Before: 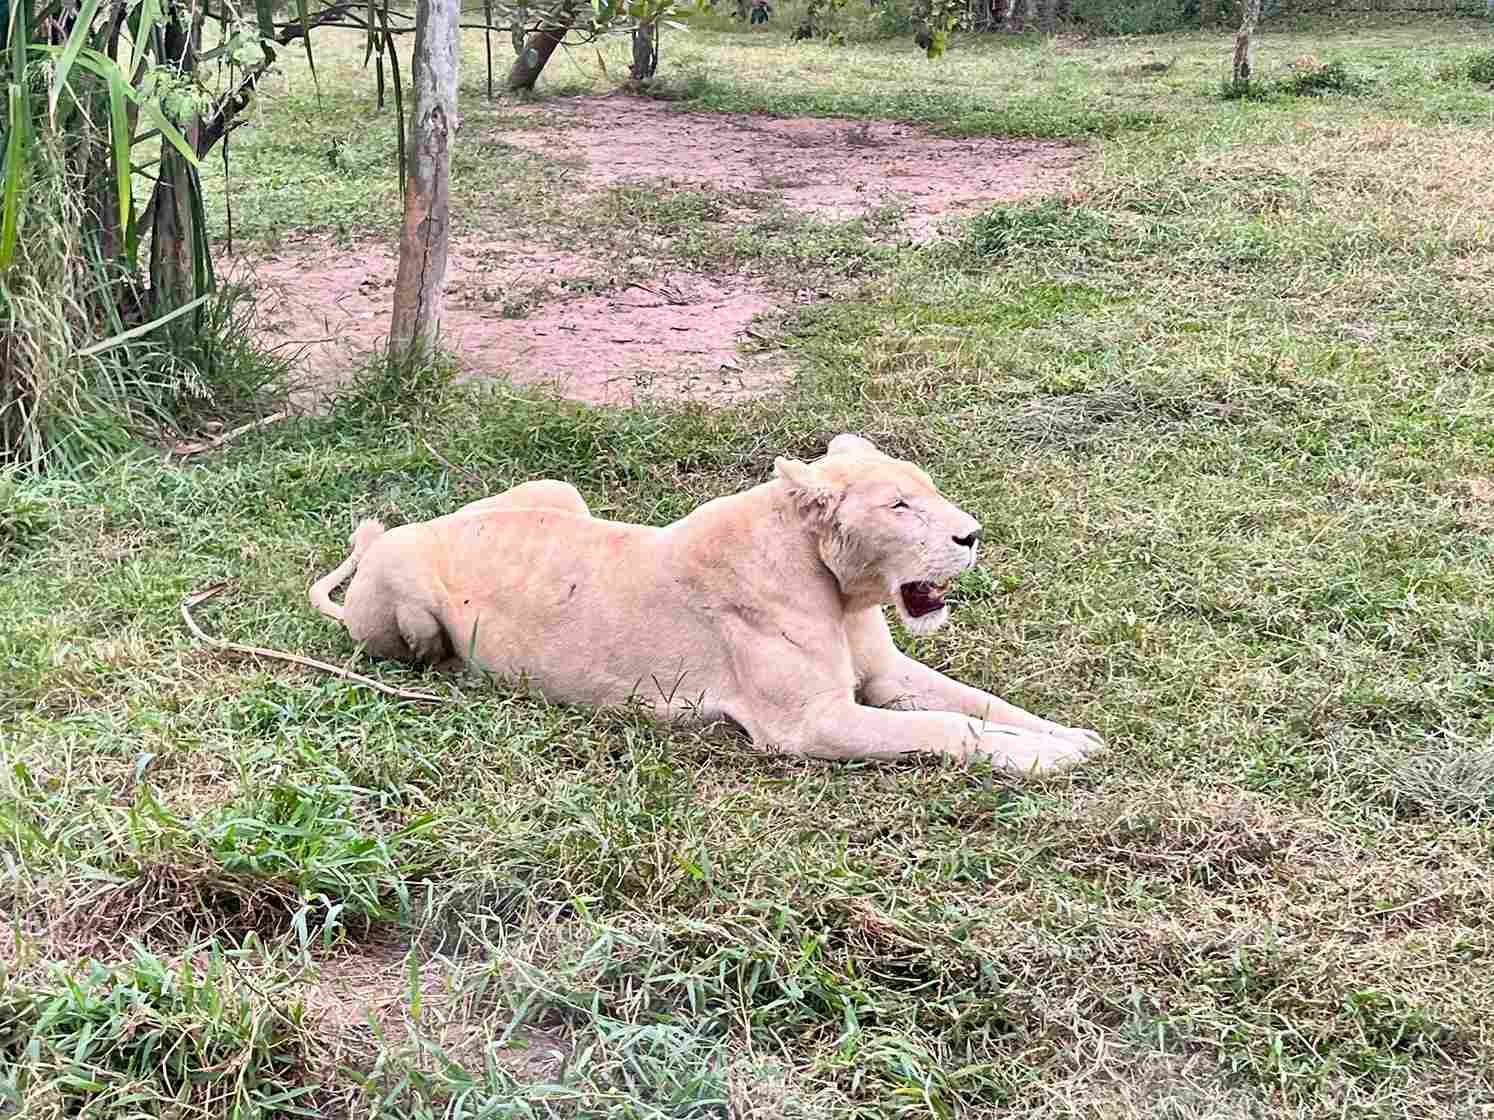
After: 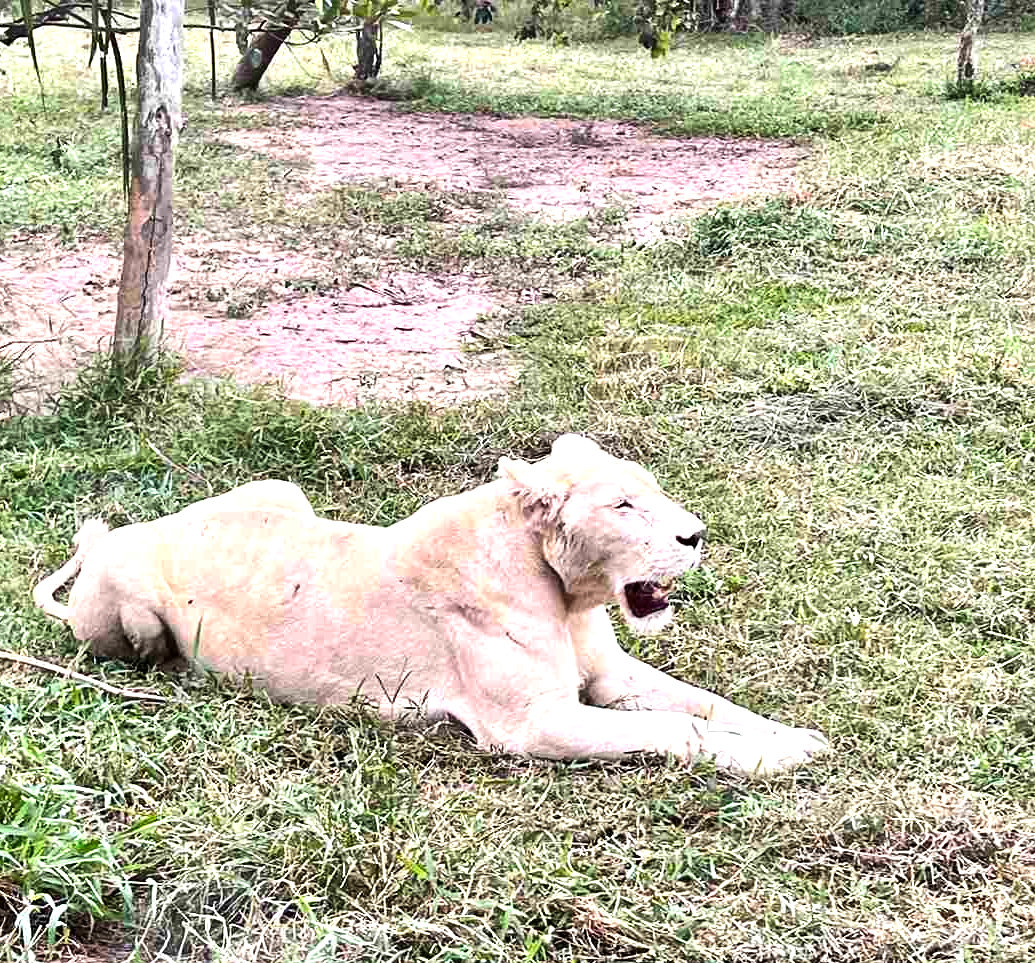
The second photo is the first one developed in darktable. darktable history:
tone equalizer: -8 EV -0.75 EV, -7 EV -0.7 EV, -6 EV -0.6 EV, -5 EV -0.4 EV, -3 EV 0.4 EV, -2 EV 0.6 EV, -1 EV 0.7 EV, +0 EV 0.75 EV, edges refinement/feathering 500, mask exposure compensation -1.57 EV, preserve details no
crop: left 18.479%, right 12.2%, bottom 13.971%
